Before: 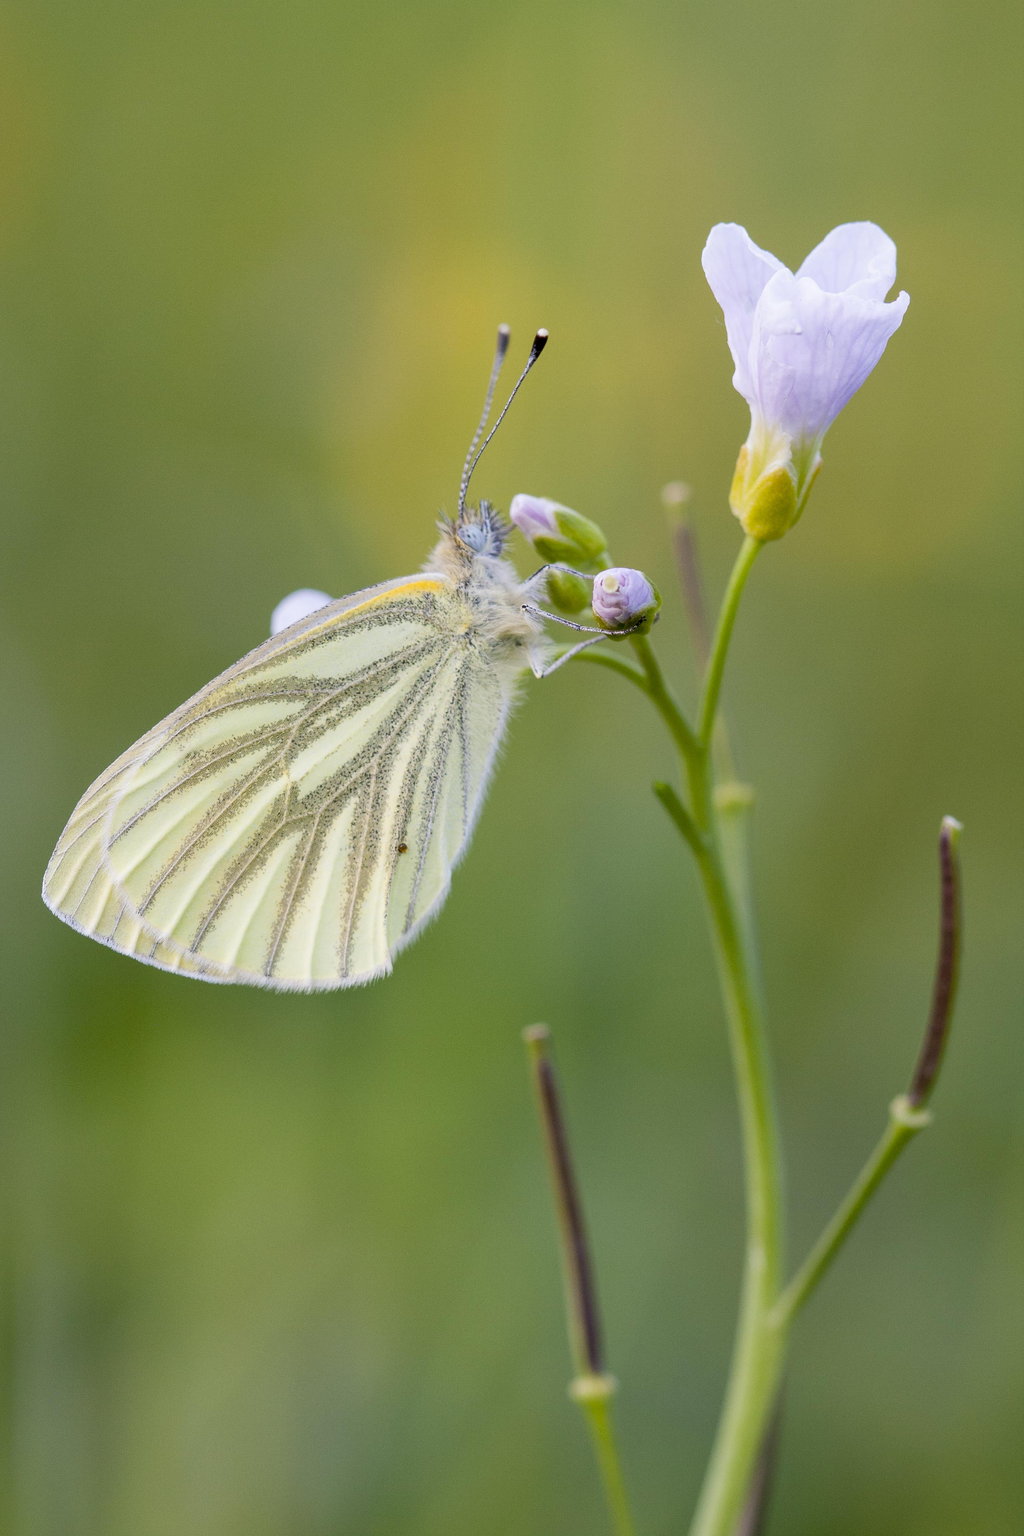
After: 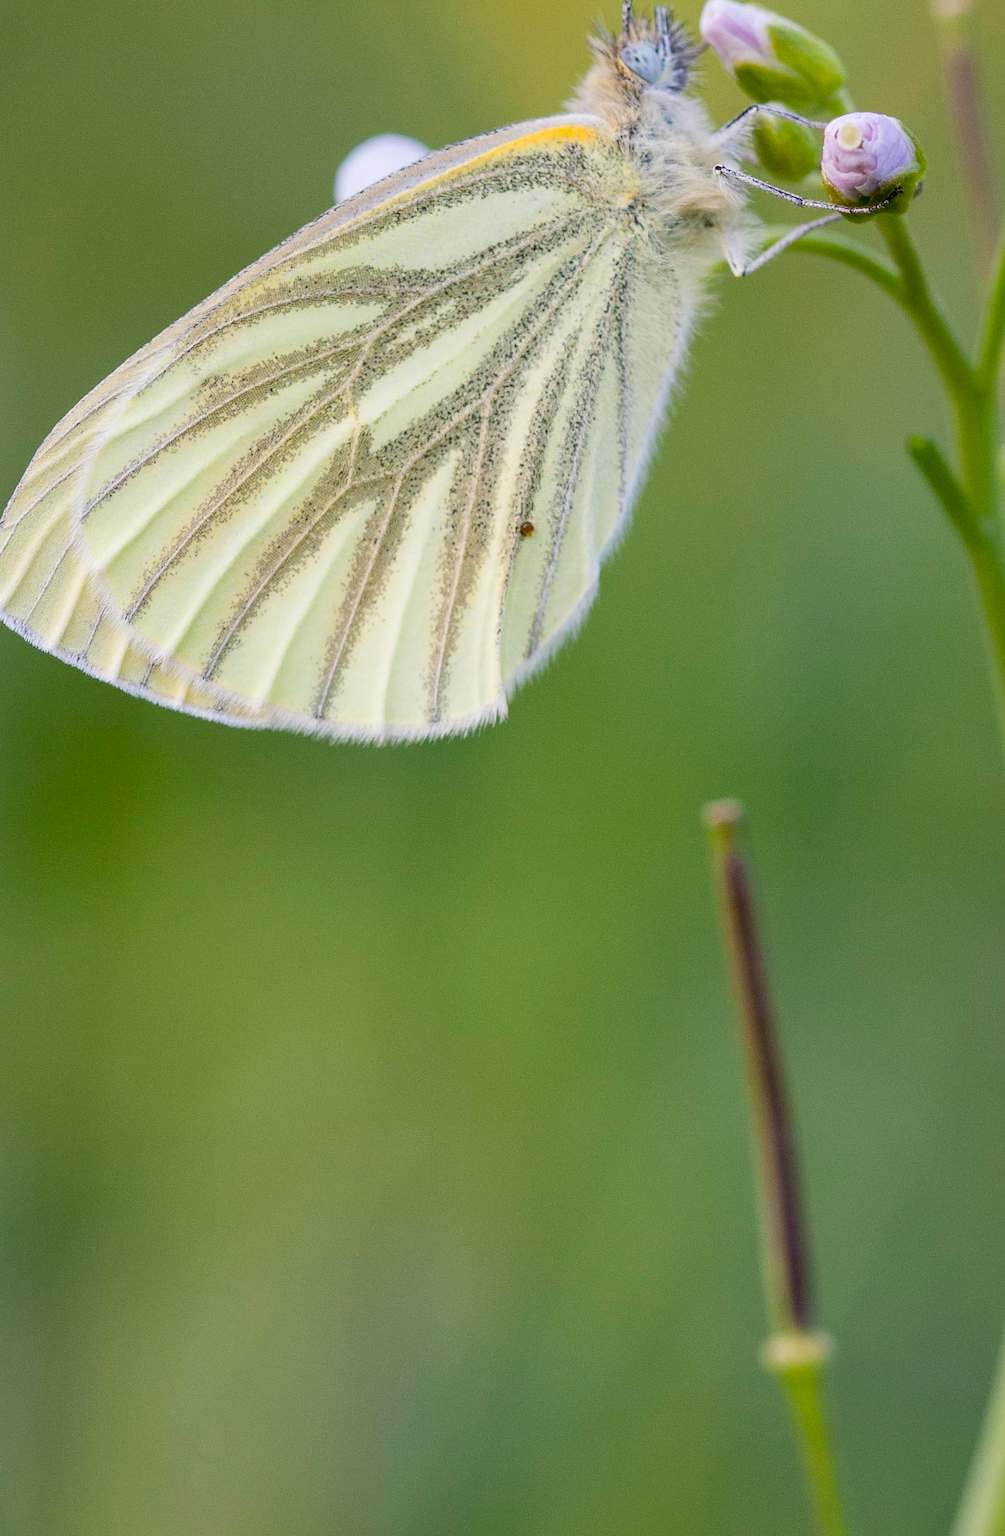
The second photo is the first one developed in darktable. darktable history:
crop and rotate: angle -1.23°, left 3.725%, top 31.739%, right 29.234%
